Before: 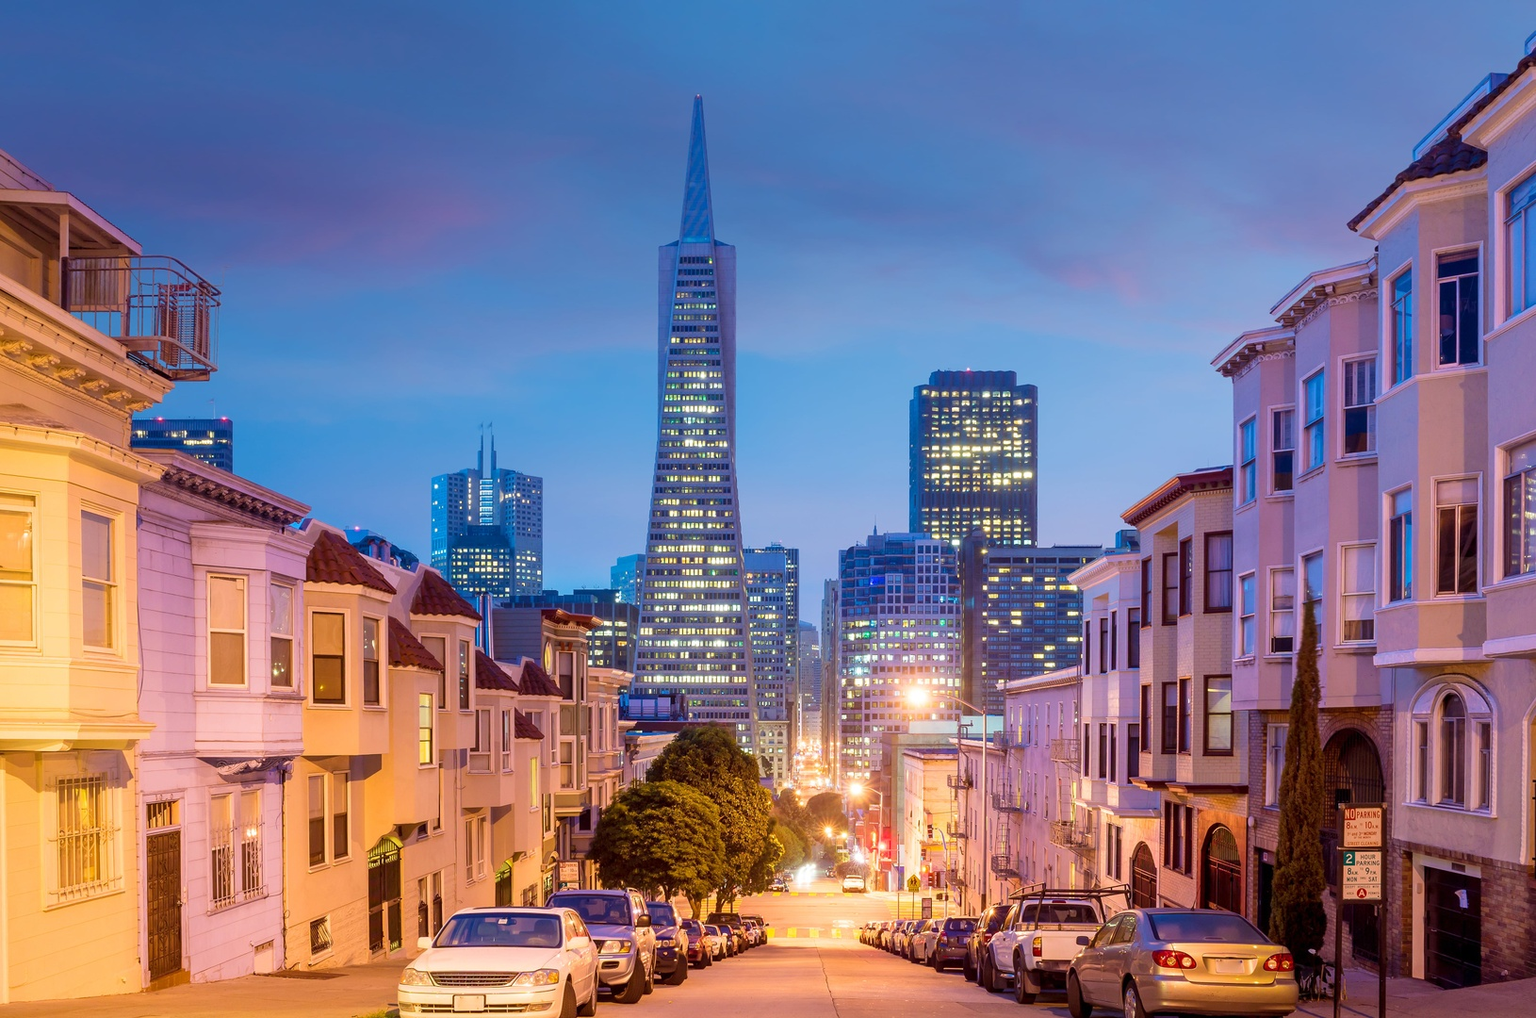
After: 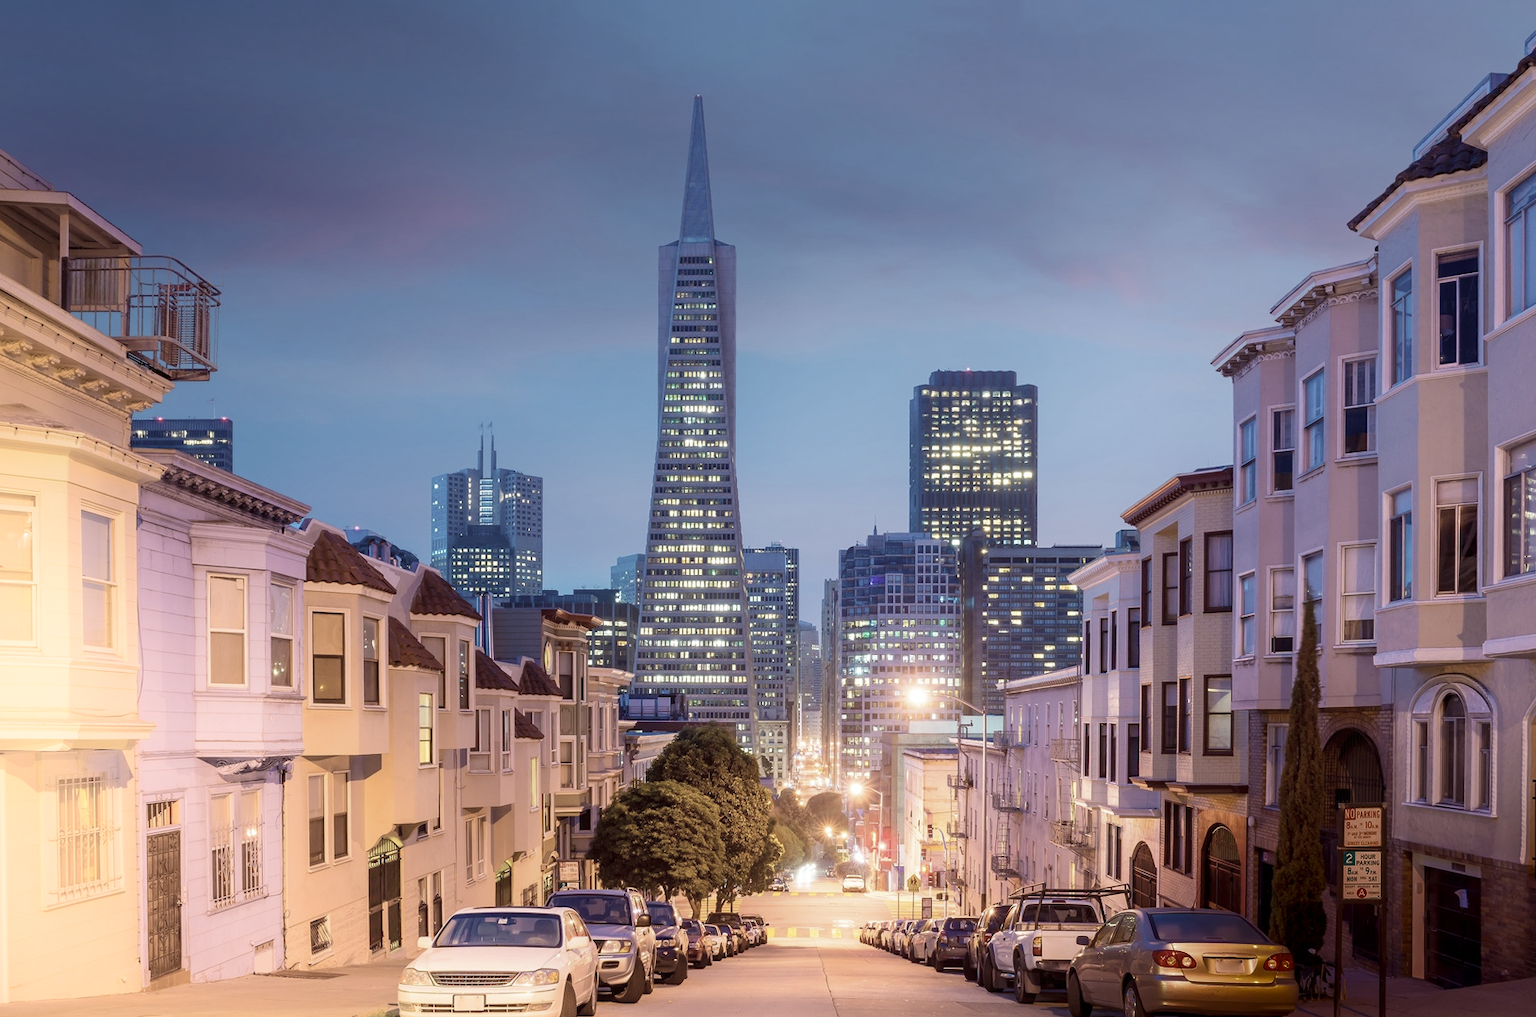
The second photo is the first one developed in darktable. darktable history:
color correction: saturation 0.57
shadows and highlights: shadows -90, highlights 90, soften with gaussian
